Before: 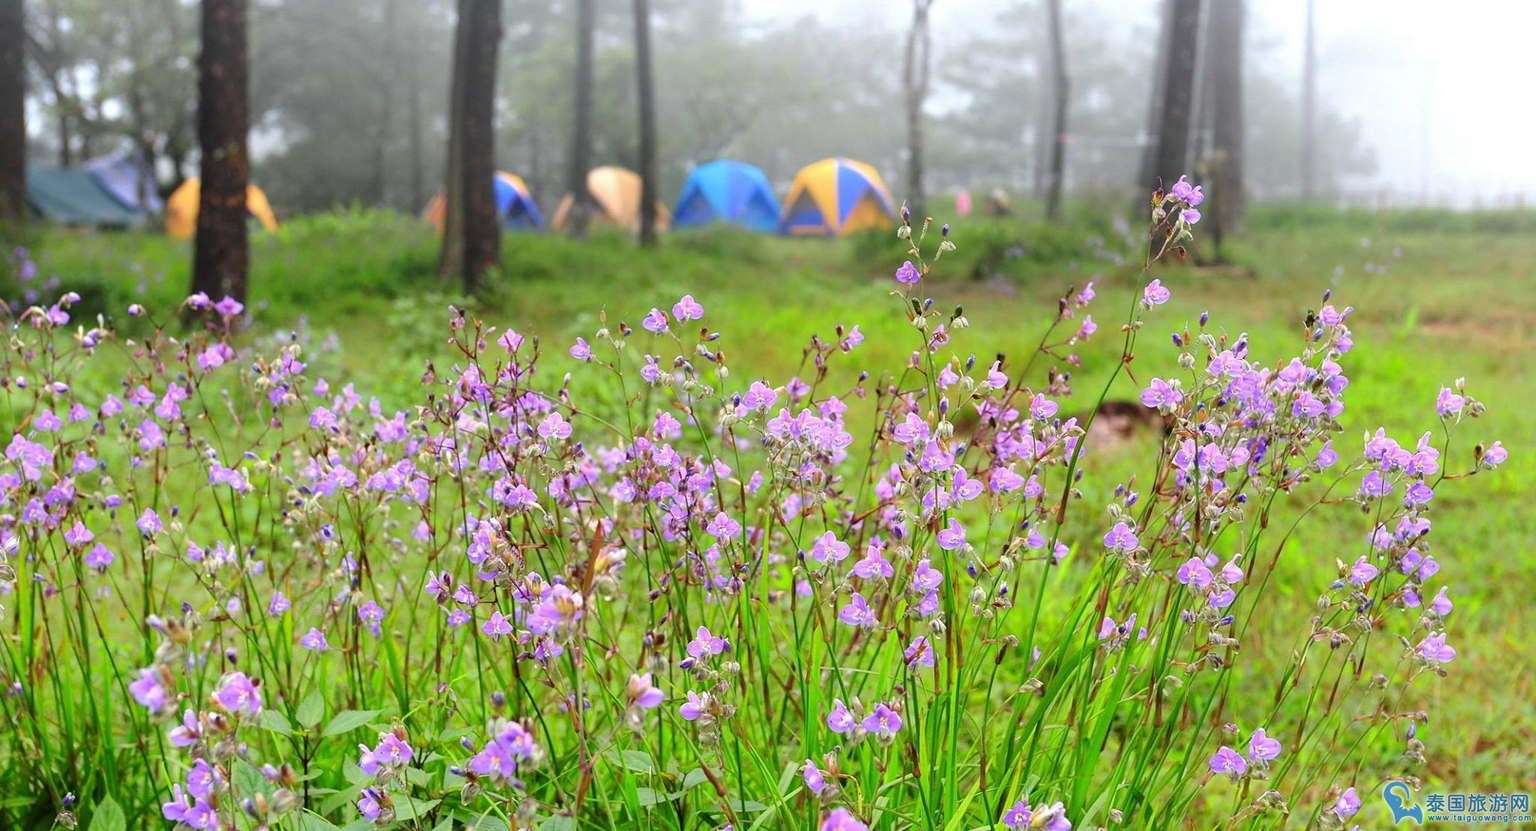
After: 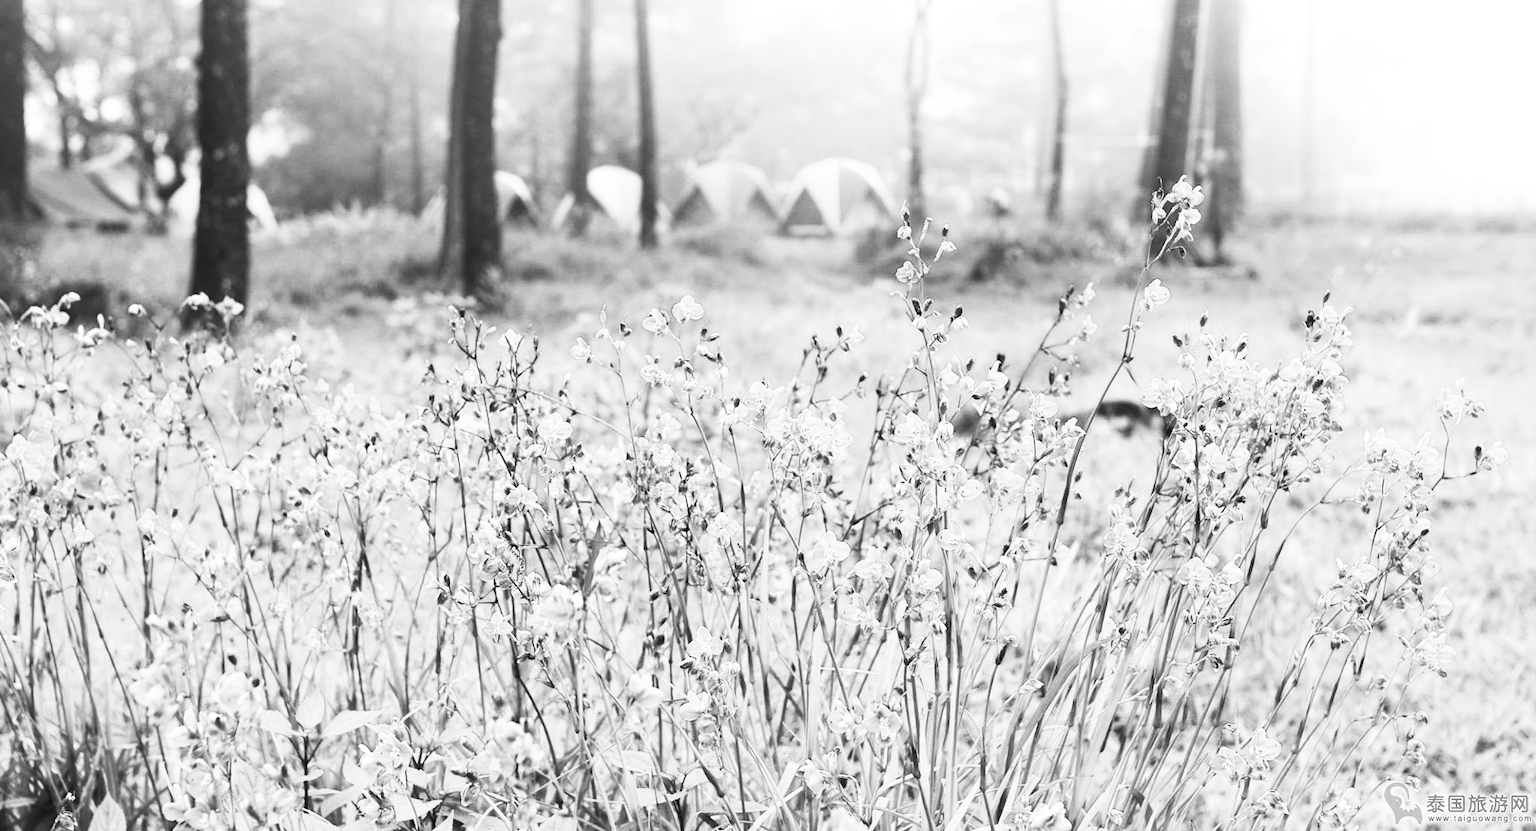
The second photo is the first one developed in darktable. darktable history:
contrast brightness saturation: contrast 0.53, brightness 0.47, saturation -1
color contrast: green-magenta contrast 0.85, blue-yellow contrast 1.25, unbound 0
